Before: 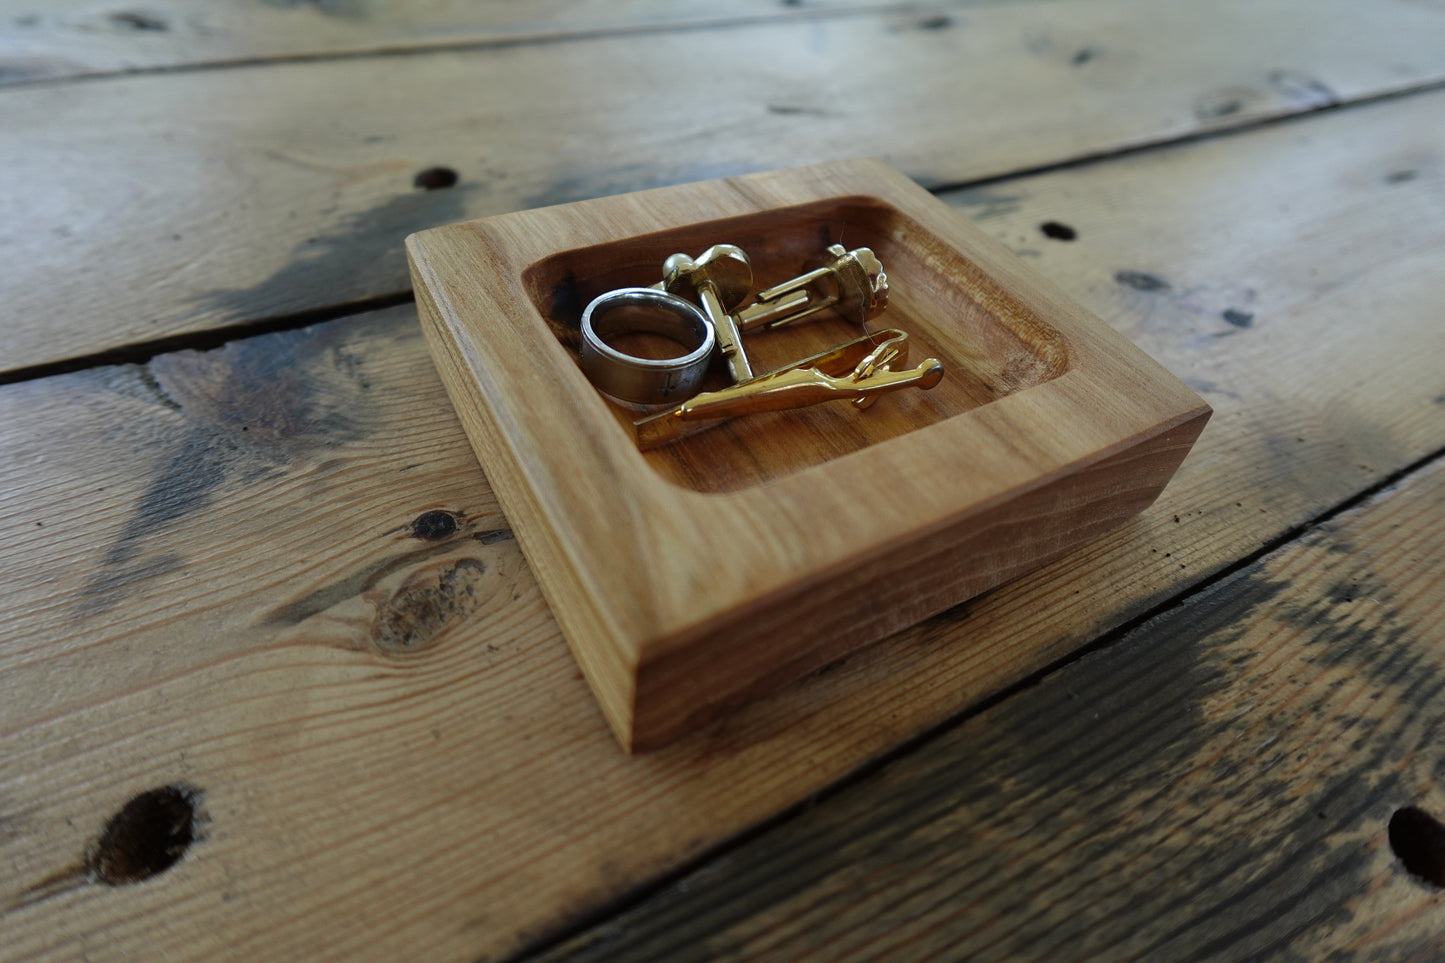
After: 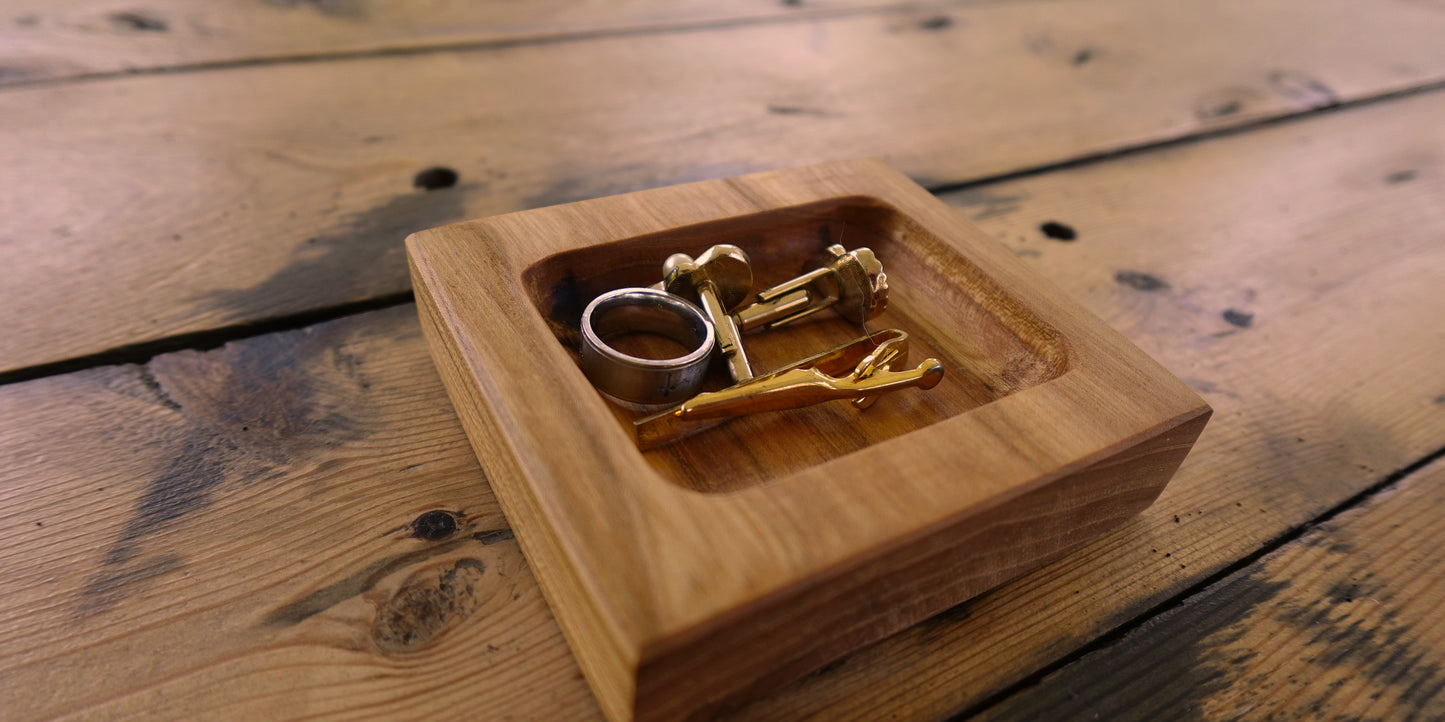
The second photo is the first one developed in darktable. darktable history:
color correction: highlights a* 21.99, highlights b* 22.06
crop: bottom 24.989%
